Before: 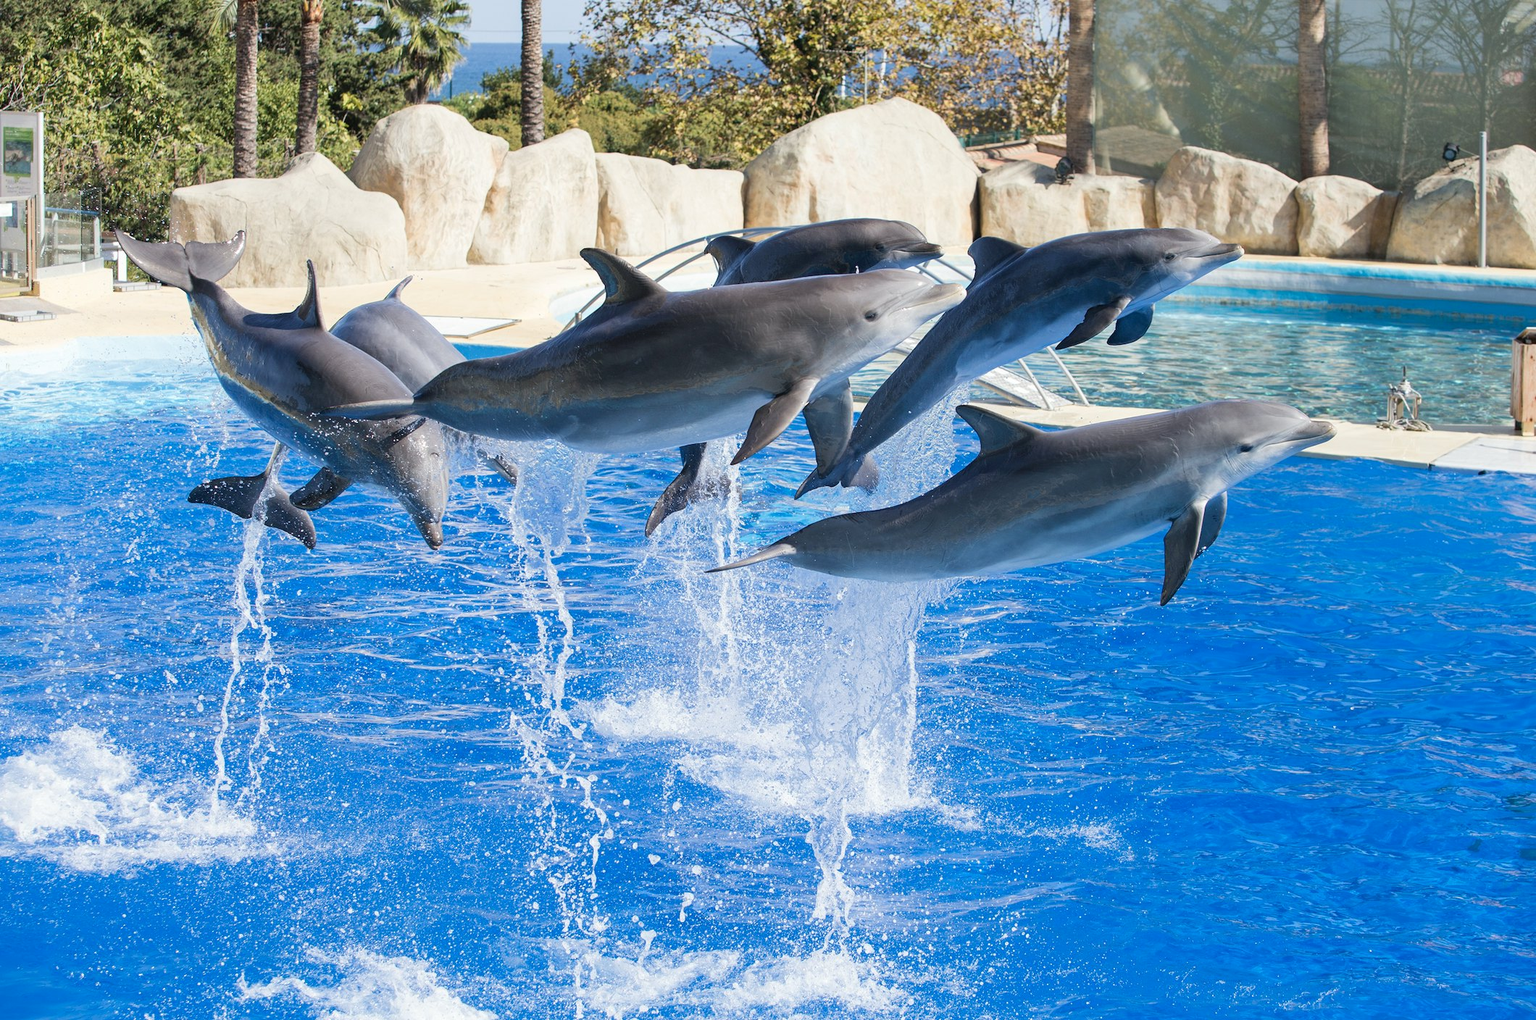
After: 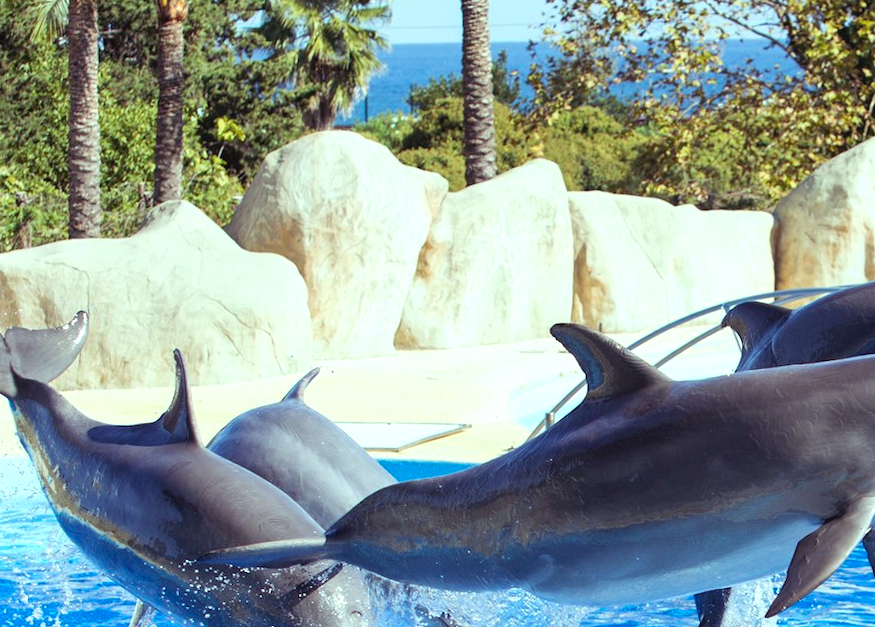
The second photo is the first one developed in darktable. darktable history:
crop and rotate: left 10.817%, top 0.062%, right 47.194%, bottom 53.626%
color balance rgb: shadows lift › luminance 0.49%, shadows lift › chroma 6.83%, shadows lift › hue 300.29°, power › hue 208.98°, highlights gain › luminance 20.24%, highlights gain › chroma 2.73%, highlights gain › hue 173.85°, perceptual saturation grading › global saturation 18.05%
rotate and perspective: rotation -1.42°, crop left 0.016, crop right 0.984, crop top 0.035, crop bottom 0.965
